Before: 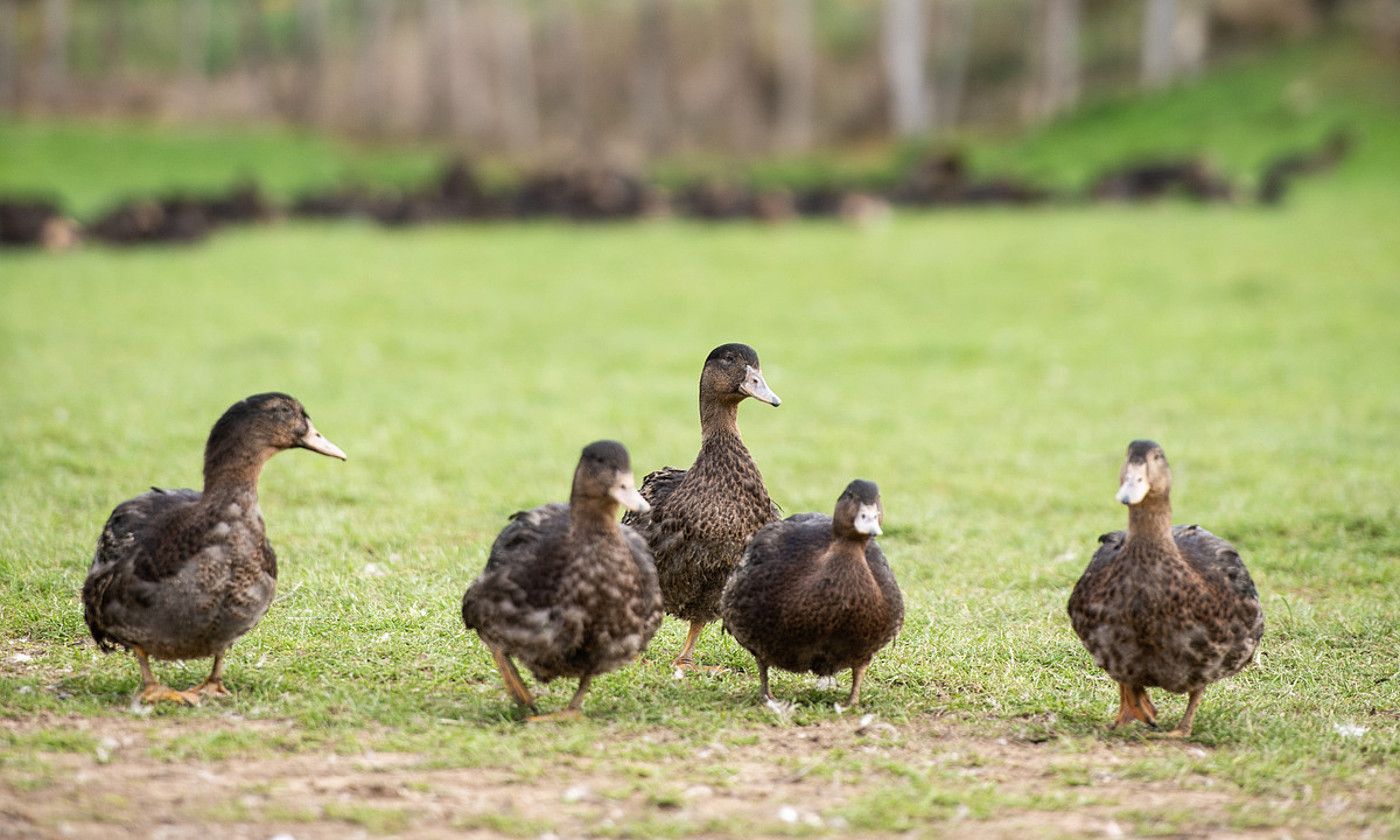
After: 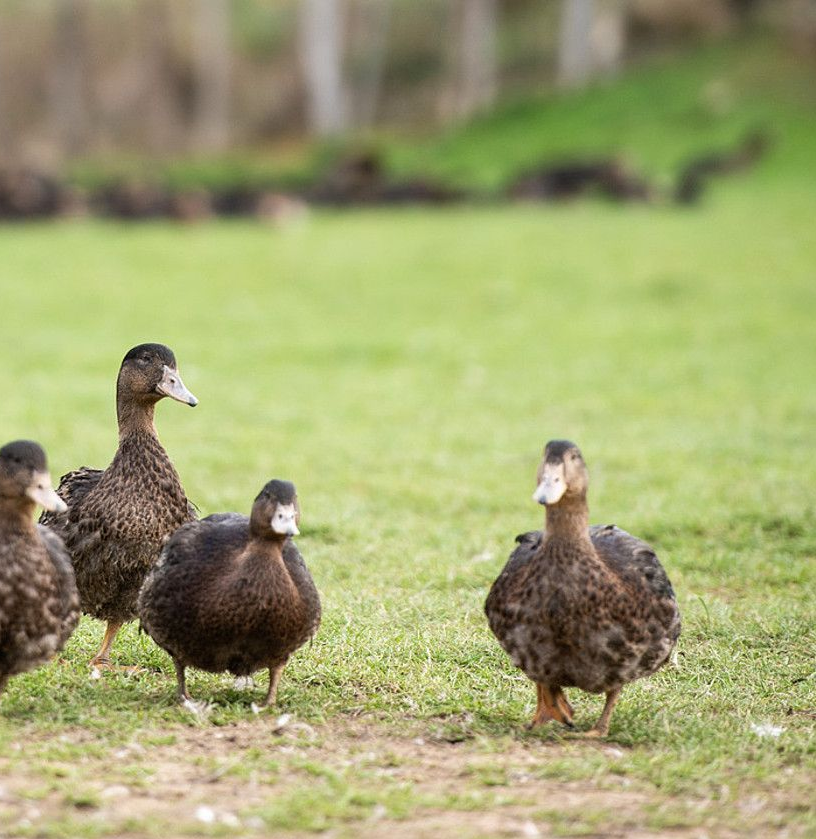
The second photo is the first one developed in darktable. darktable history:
crop: left 41.685%
